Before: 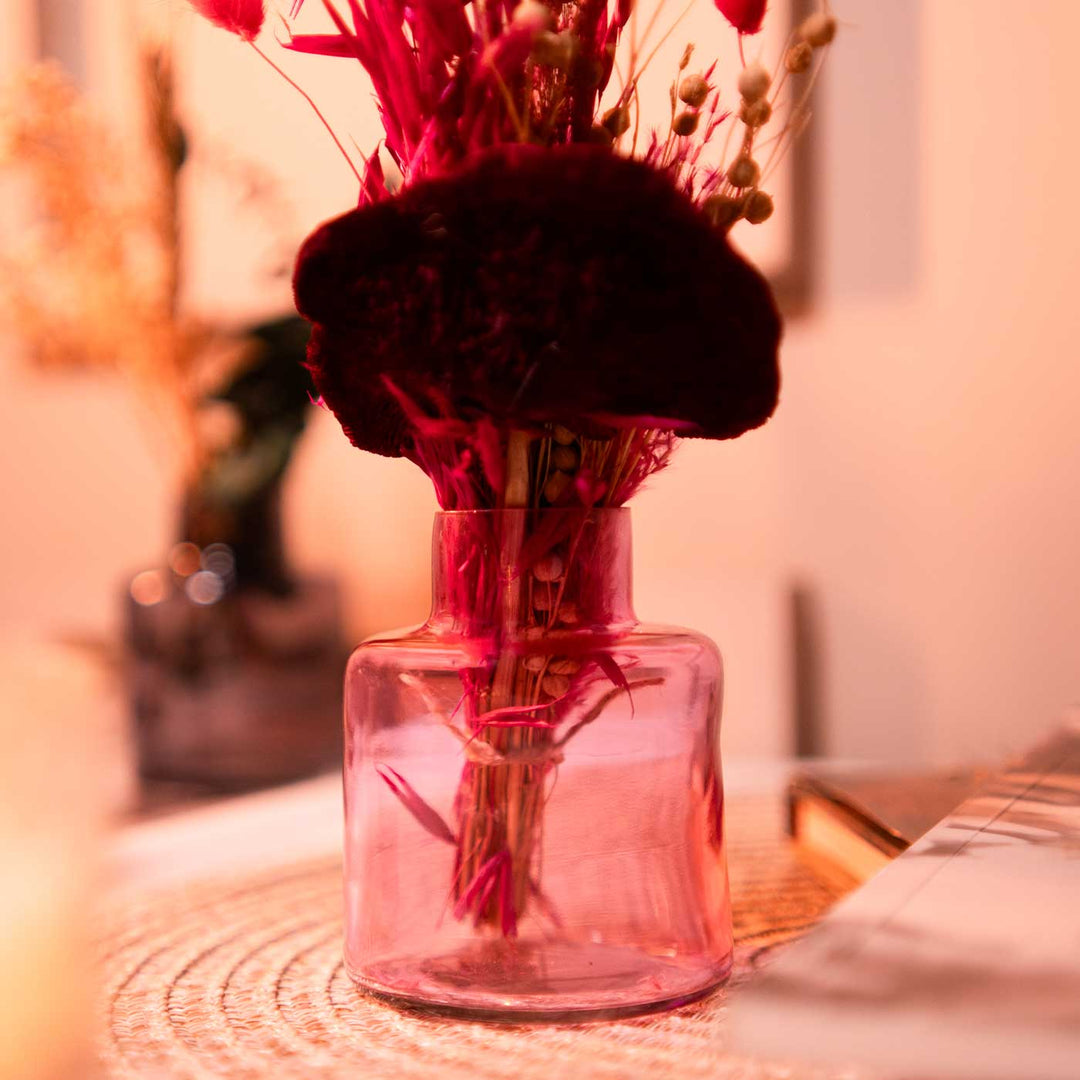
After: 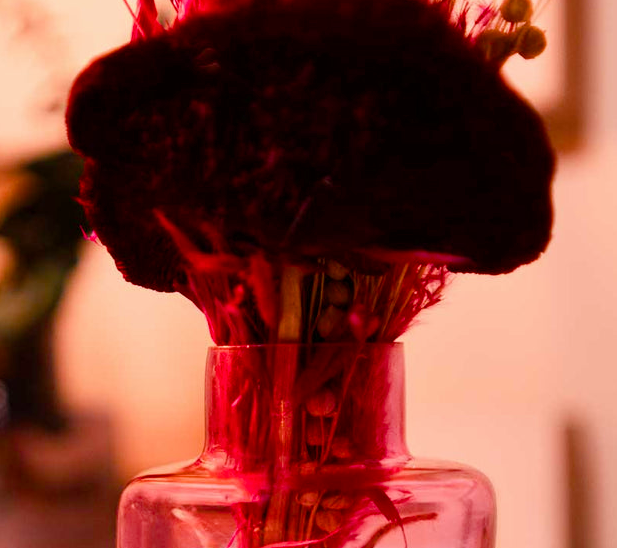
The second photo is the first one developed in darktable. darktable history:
color balance rgb: linear chroma grading › mid-tones 8.049%, perceptual saturation grading › global saturation 20%, perceptual saturation grading › highlights -25.71%, perceptual saturation grading › shadows 25.572%
crop: left 21.086%, top 15.281%, right 21.749%, bottom 33.943%
